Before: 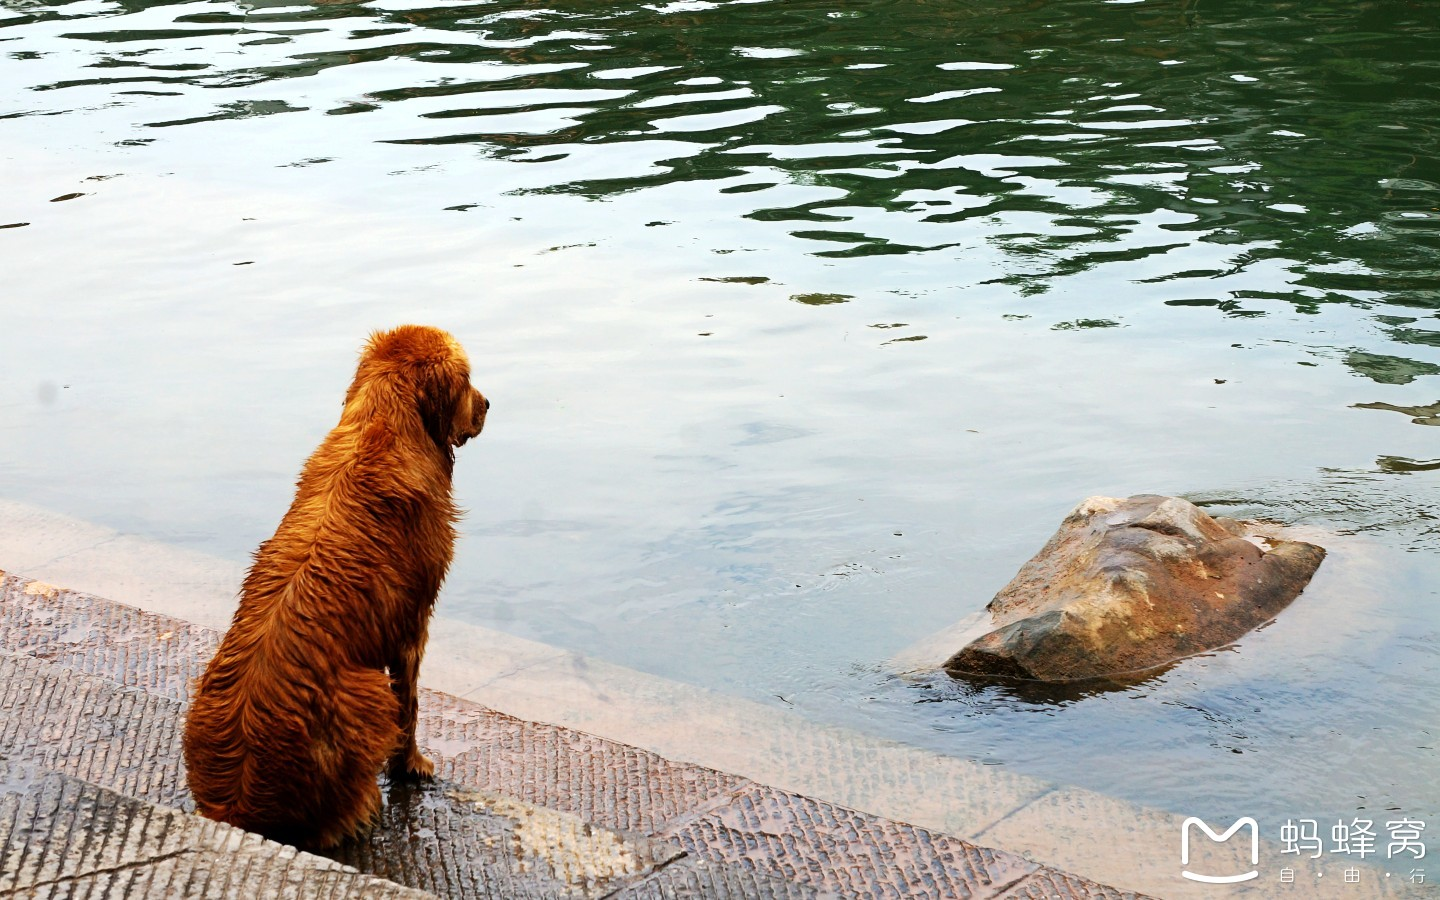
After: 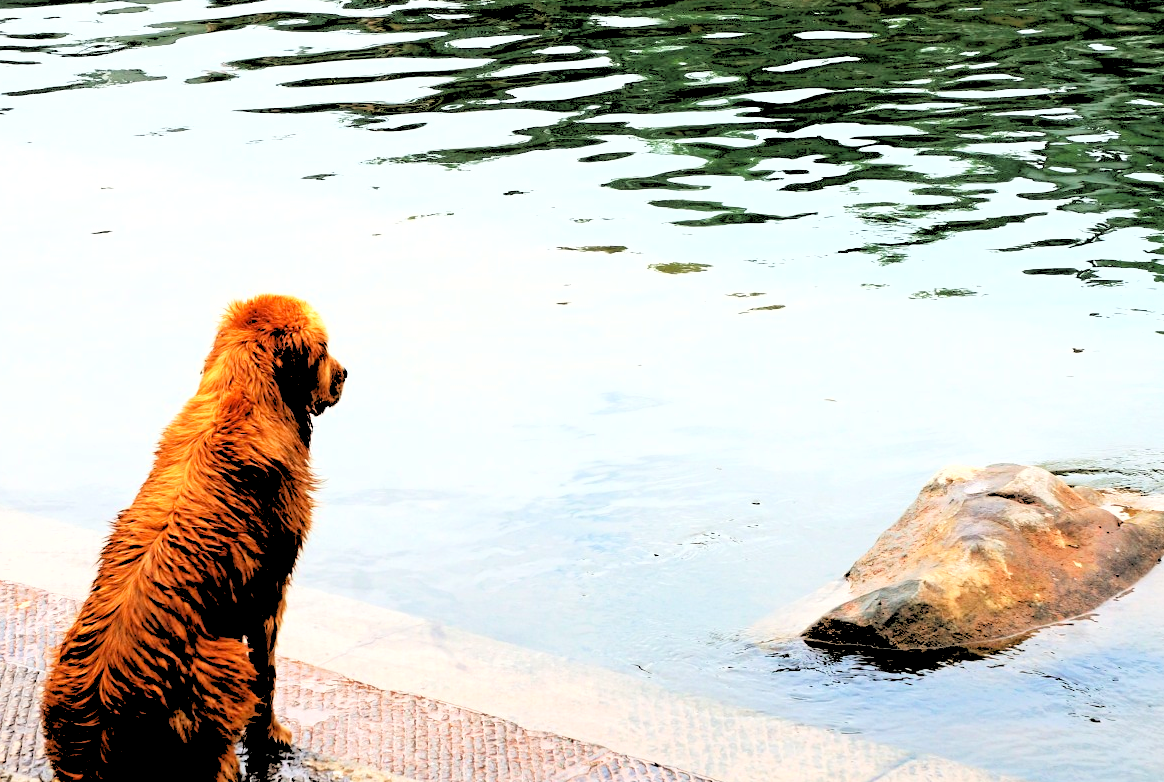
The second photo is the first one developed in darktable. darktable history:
tone curve: curves: ch0 [(0, 0) (0.541, 0.628) (0.906, 0.997)]
crop: left 9.929%, top 3.475%, right 9.188%, bottom 9.529%
rgb levels: levels [[0.027, 0.429, 0.996], [0, 0.5, 1], [0, 0.5, 1]]
